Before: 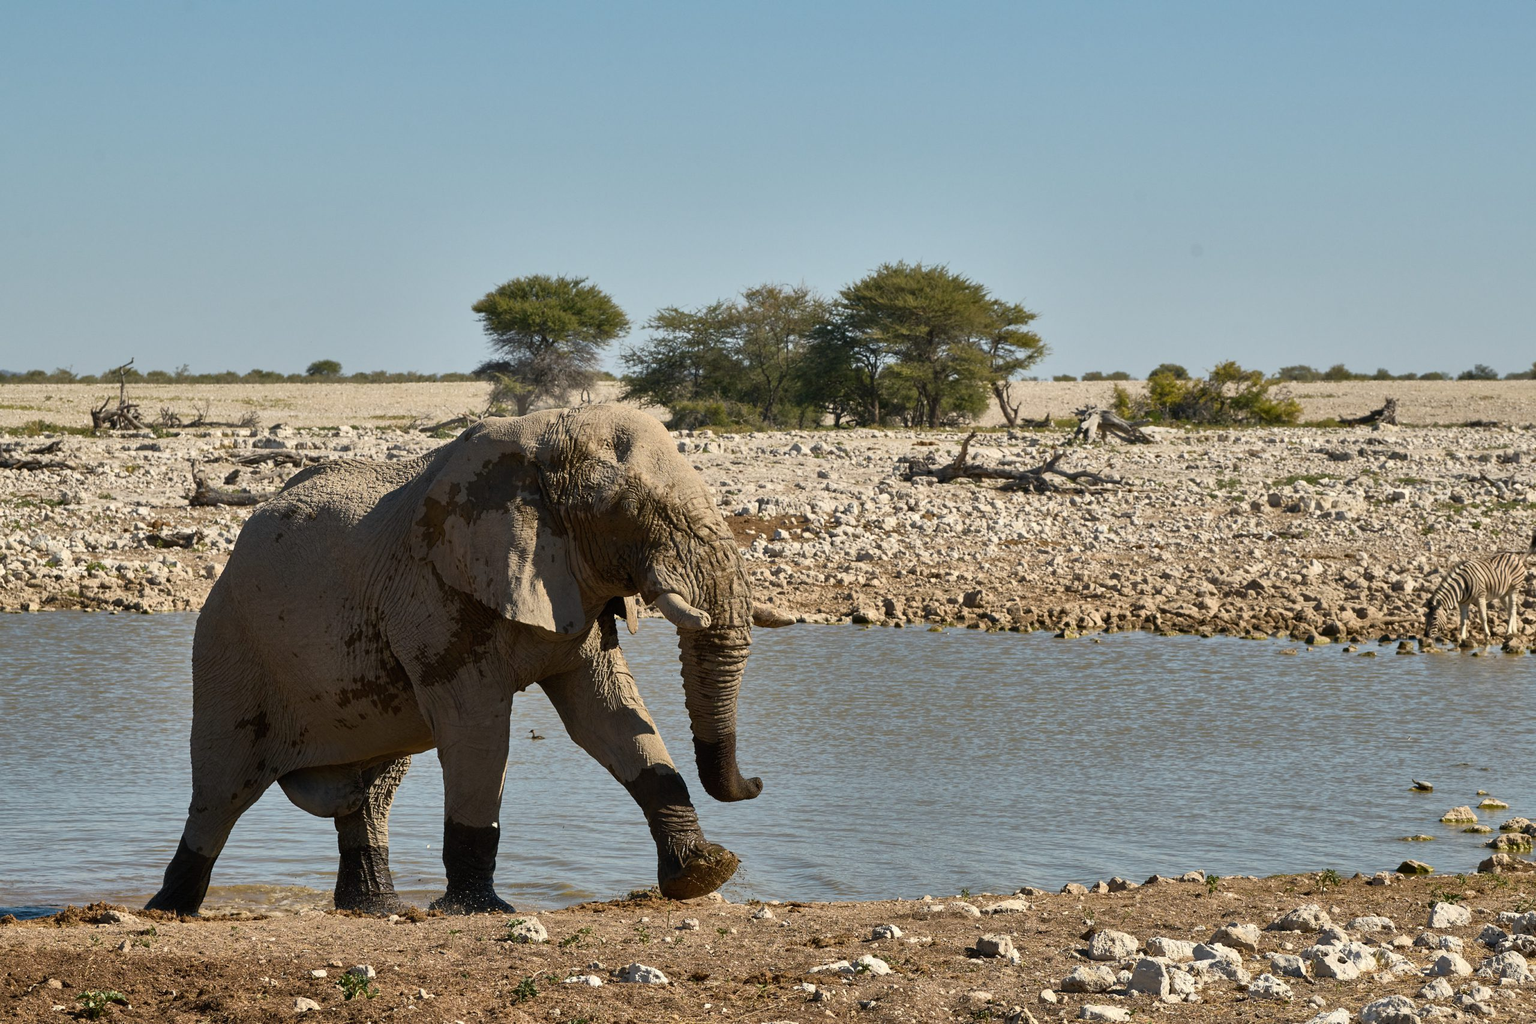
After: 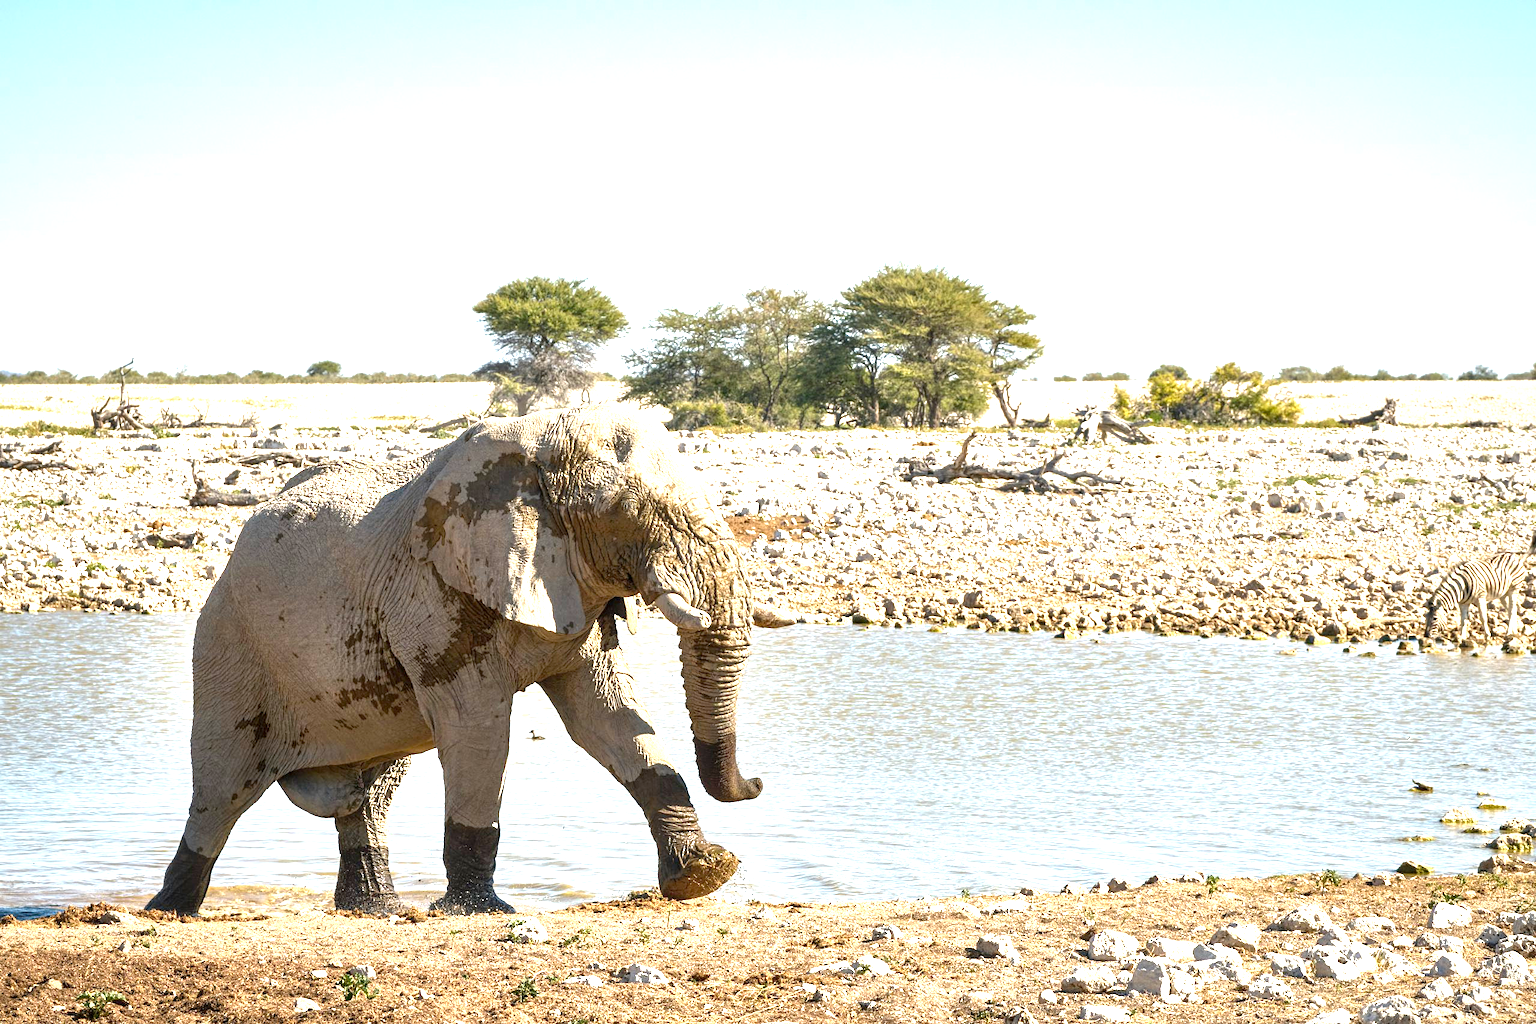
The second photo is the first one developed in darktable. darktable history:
local contrast: on, module defaults
vignetting: fall-off start 80.87%, fall-off radius 61.59%, brightness -0.384, saturation 0.007, center (0, 0.007), automatic ratio true, width/height ratio 1.418
exposure: black level correction 0.001, exposure 2 EV, compensate highlight preservation false
